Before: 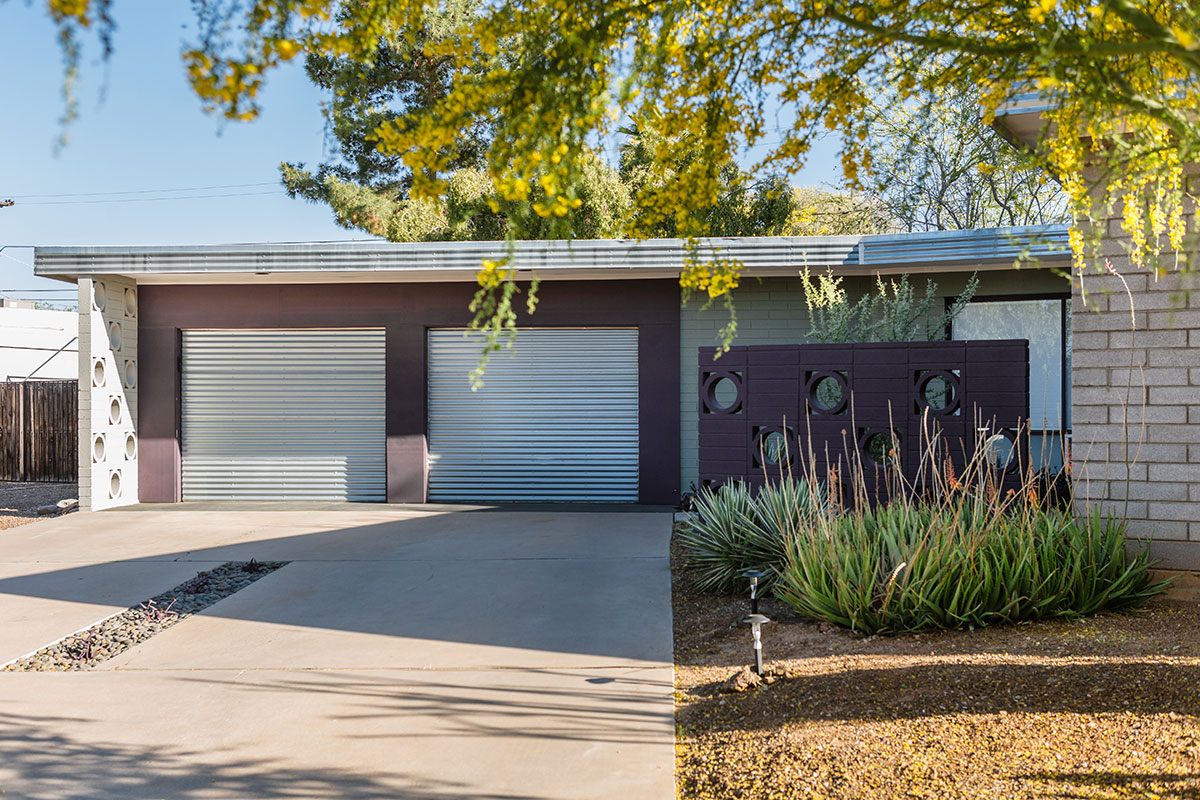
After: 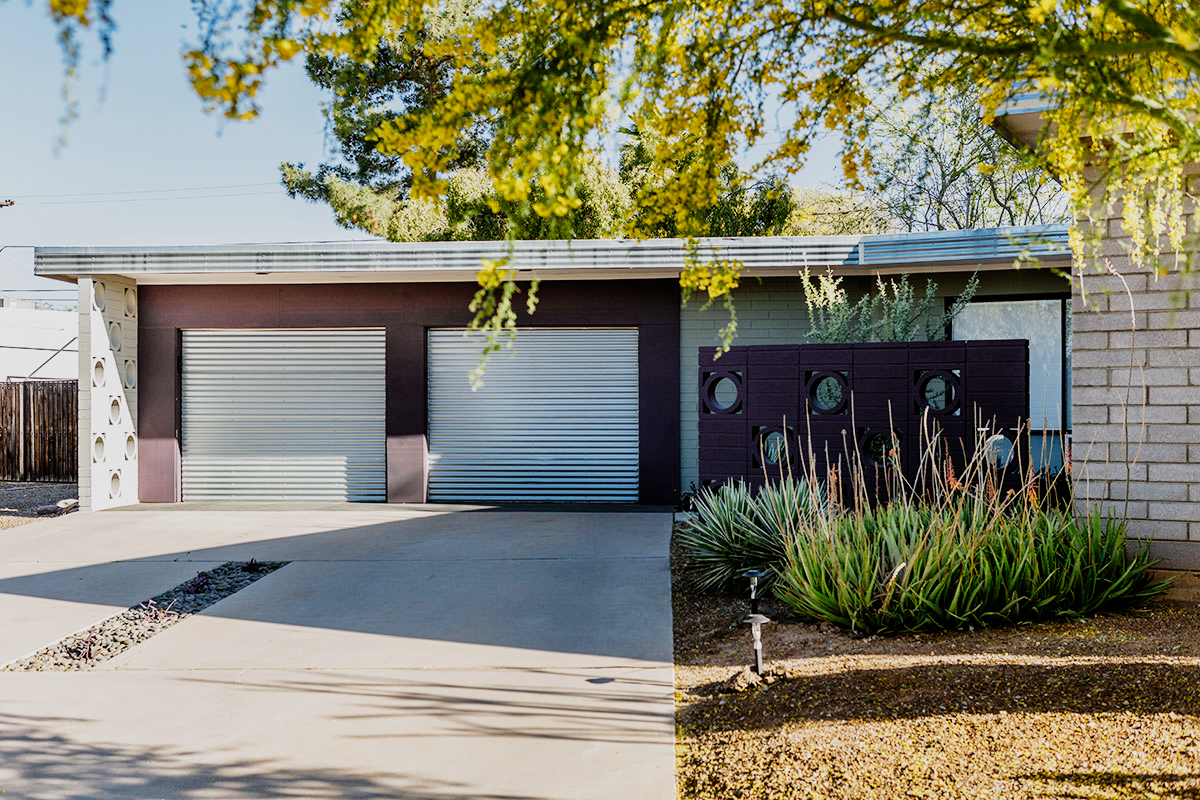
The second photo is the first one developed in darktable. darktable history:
filmic rgb: black relative exposure -7.65 EV, white relative exposure 4.56 EV, threshold 5.99 EV, hardness 3.61, contrast 1.256, preserve chrominance no, color science v3 (2019), use custom middle-gray values true, iterations of high-quality reconstruction 0, enable highlight reconstruction true
exposure: exposure 0.188 EV, compensate highlight preservation false
